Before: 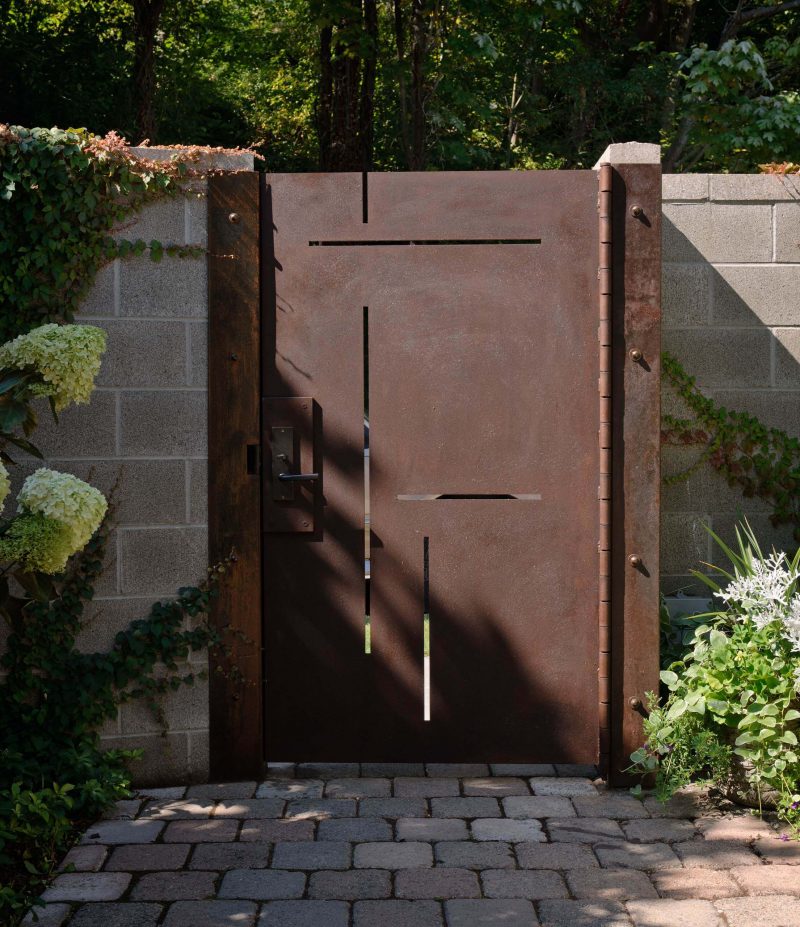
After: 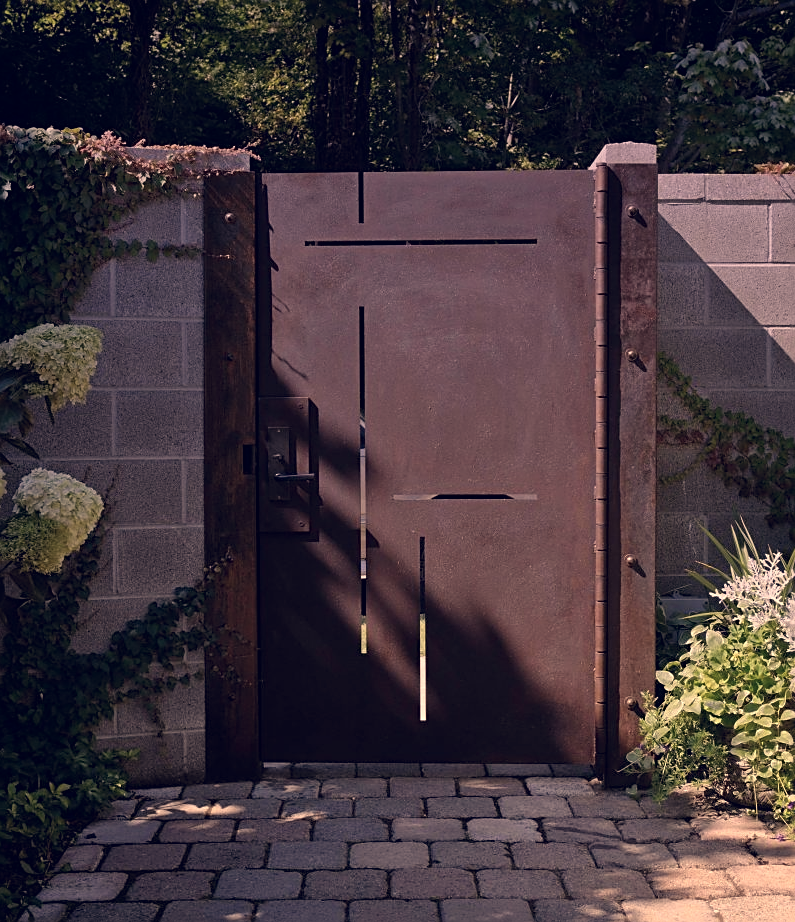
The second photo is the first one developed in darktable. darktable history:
crop and rotate: left 0.614%, top 0.179%, bottom 0.309%
color correction: highlights a* 19.59, highlights b* 27.49, shadows a* 3.46, shadows b* -17.28, saturation 0.73
sharpen: on, module defaults
graduated density: hue 238.83°, saturation 50%
